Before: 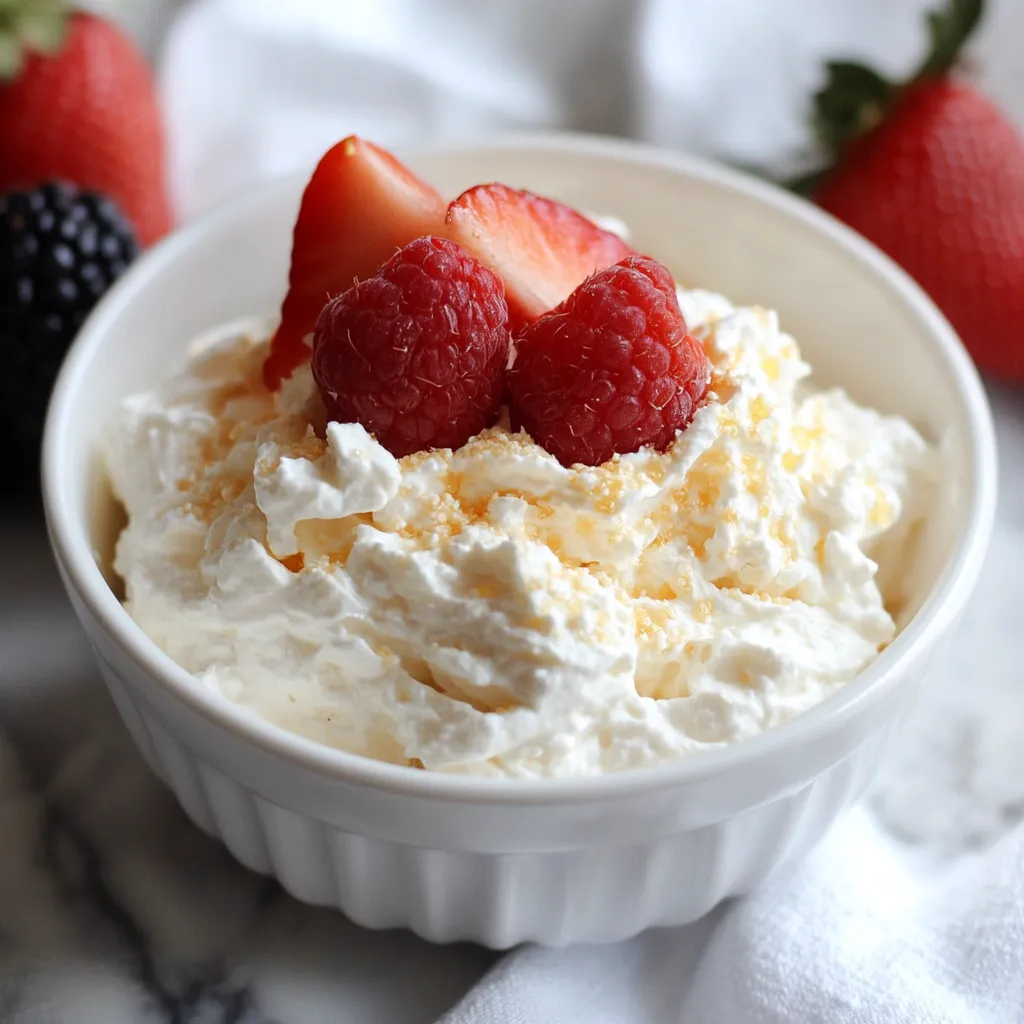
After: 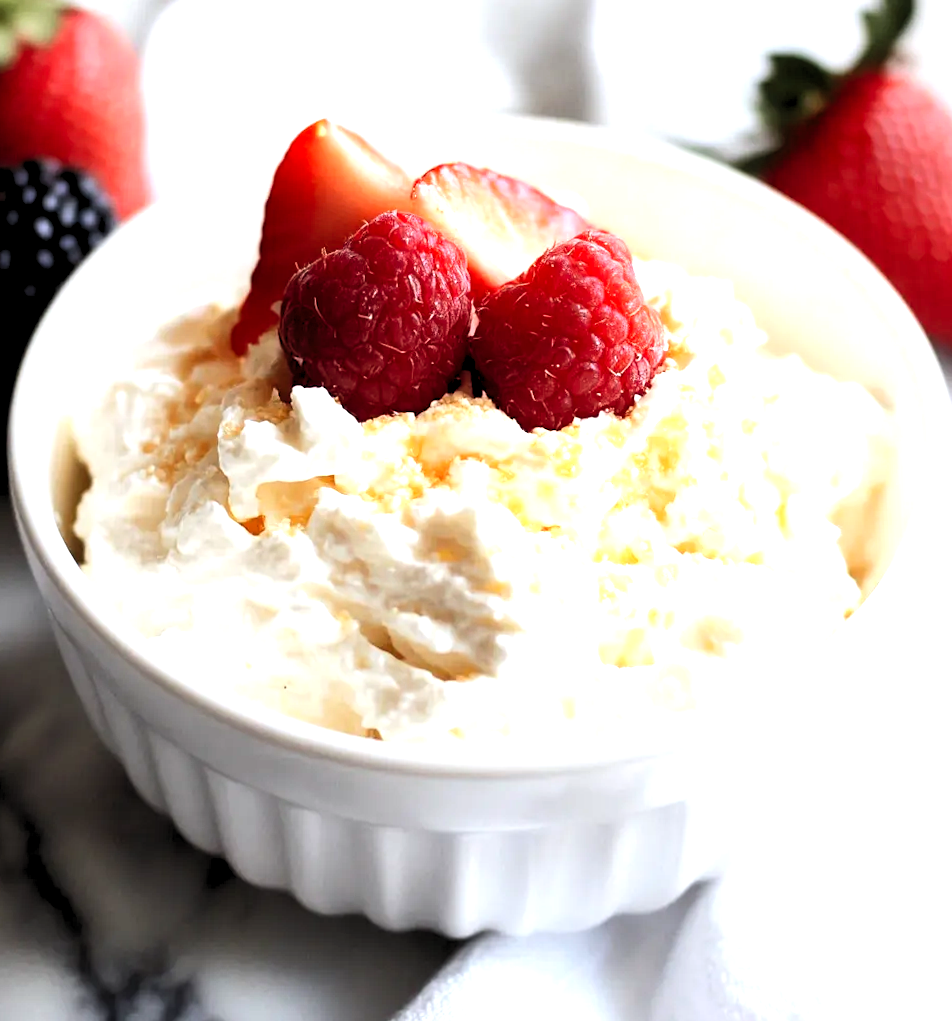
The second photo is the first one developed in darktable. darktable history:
rotate and perspective: rotation 0.215°, lens shift (vertical) -0.139, crop left 0.069, crop right 0.939, crop top 0.002, crop bottom 0.996
tone equalizer: -8 EV -1.08 EV, -7 EV -1.01 EV, -6 EV -0.867 EV, -5 EV -0.578 EV, -3 EV 0.578 EV, -2 EV 0.867 EV, -1 EV 1.01 EV, +0 EV 1.08 EV, edges refinement/feathering 500, mask exposure compensation -1.57 EV, preserve details no
levels: black 3.83%, white 90.64%, levels [0.044, 0.416, 0.908]
